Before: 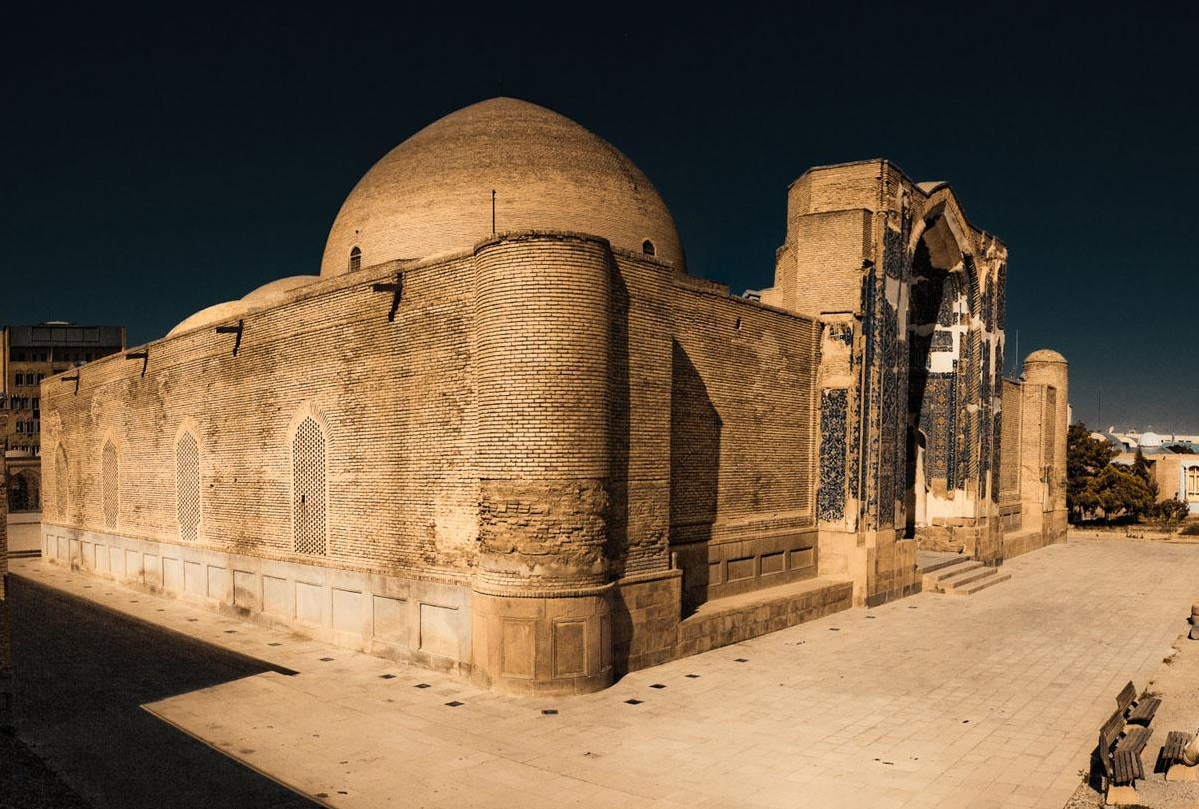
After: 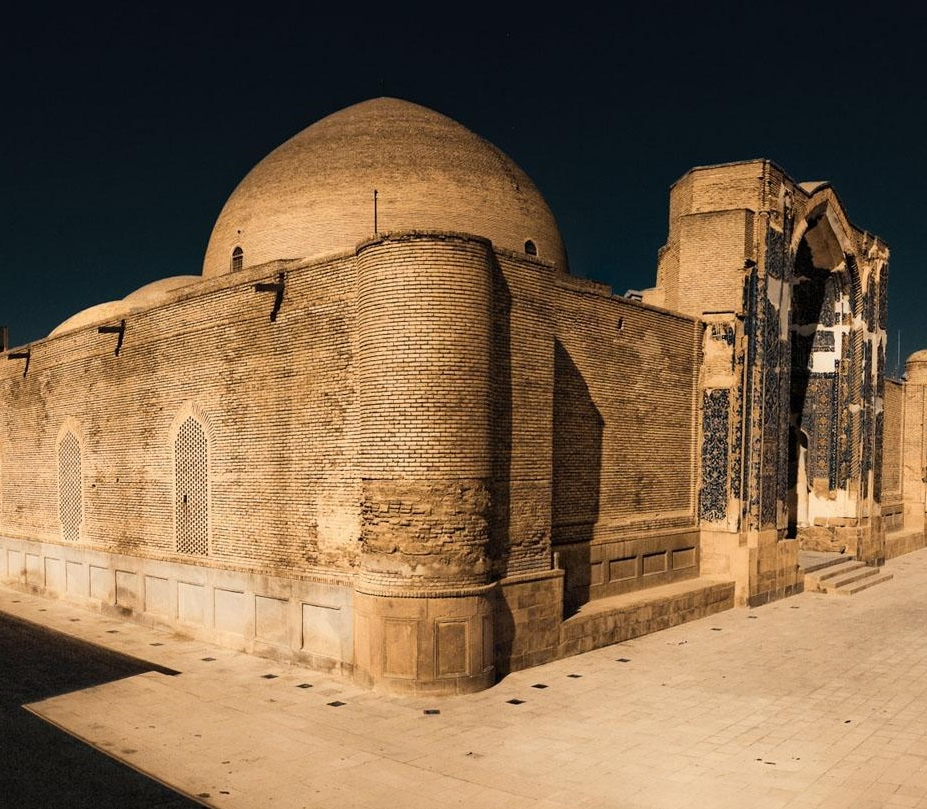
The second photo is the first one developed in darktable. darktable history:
crop: left 9.853%, right 12.805%
tone equalizer: edges refinement/feathering 500, mask exposure compensation -1.57 EV, preserve details no
color balance rgb: perceptual saturation grading › global saturation 0.531%
